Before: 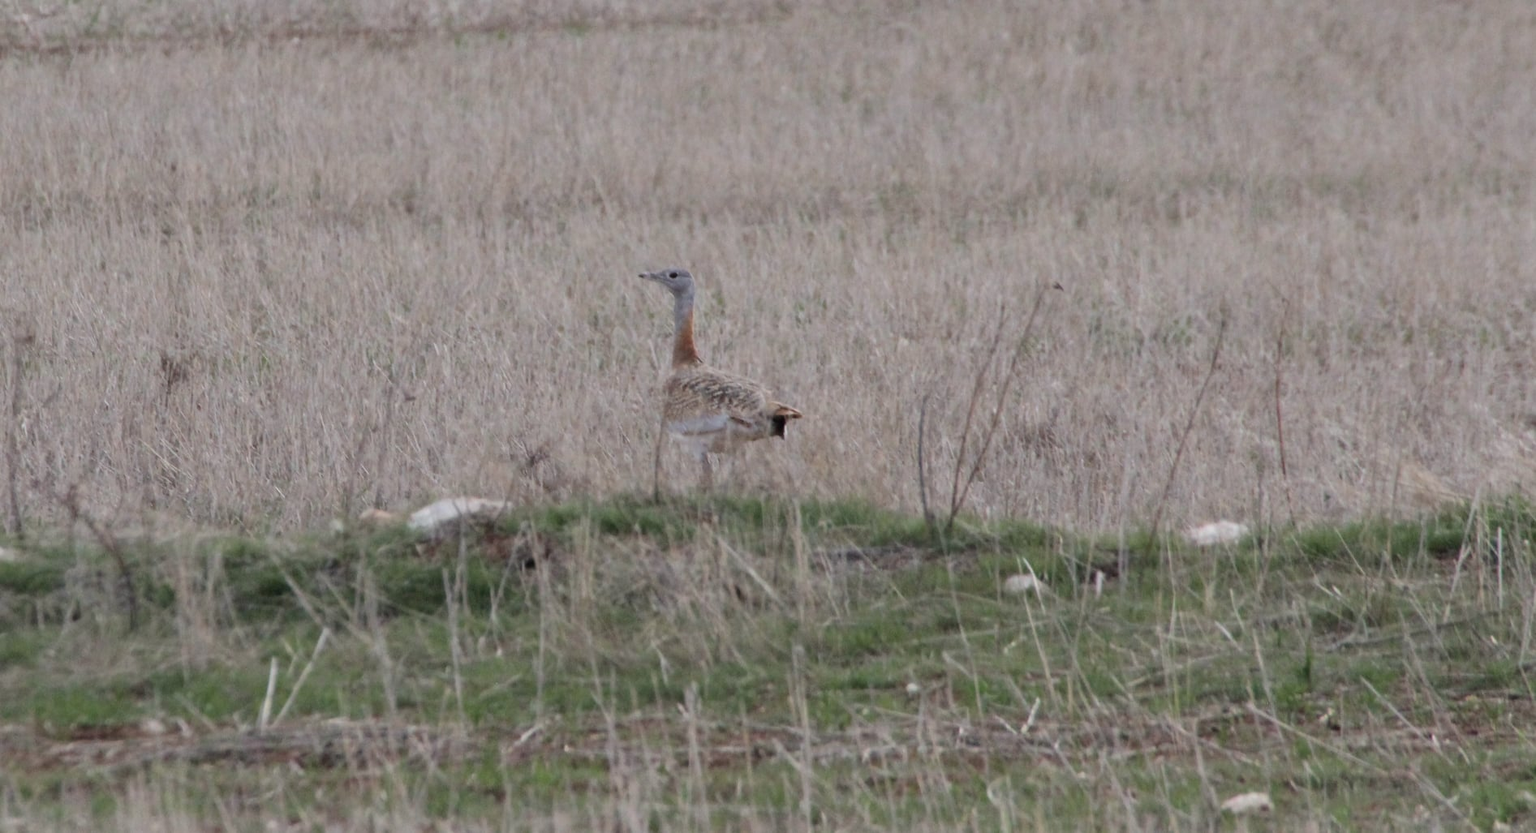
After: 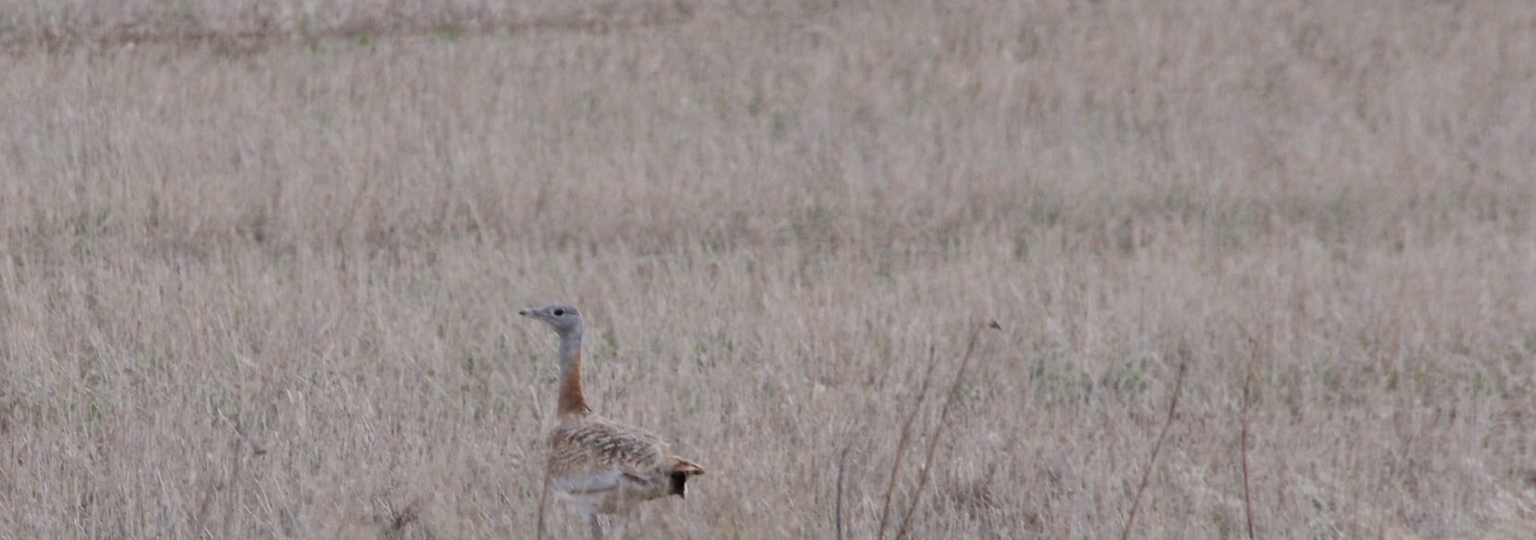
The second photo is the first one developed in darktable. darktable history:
crop and rotate: left 11.812%, bottom 42.776%
bloom: size 9%, threshold 100%, strength 7%
